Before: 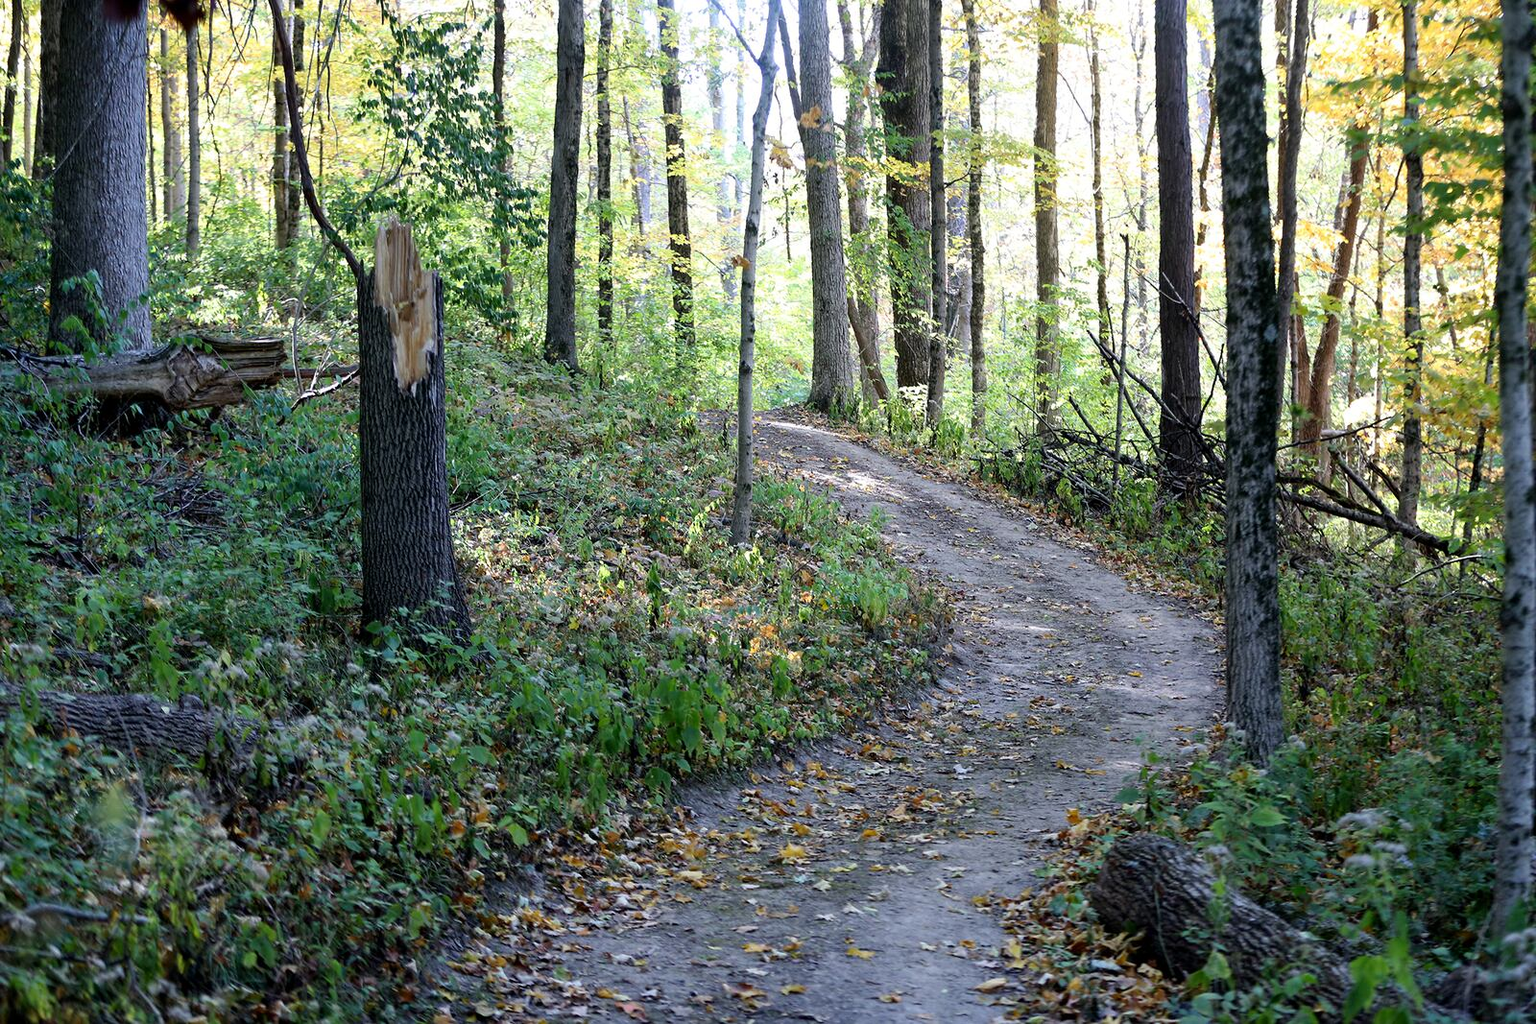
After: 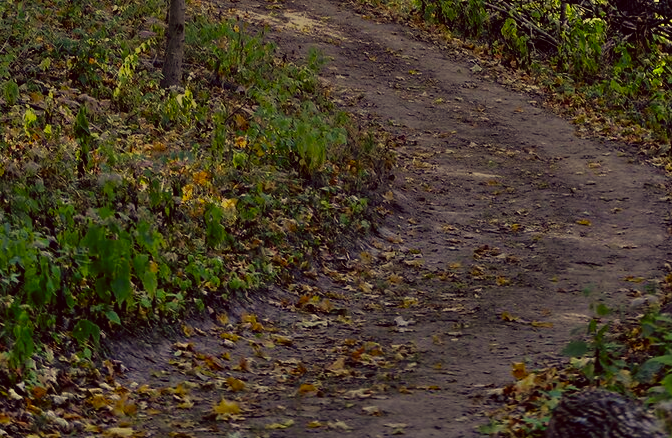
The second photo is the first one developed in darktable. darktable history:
color correction: highlights a* -0.625, highlights b* 39.79, shadows a* 9.25, shadows b* -0.729
tone equalizer: -8 EV -1.98 EV, -7 EV -1.99 EV, -6 EV -1.98 EV, -5 EV -1.97 EV, -4 EV -1.99 EV, -3 EV -1.98 EV, -2 EV -1.98 EV, -1 EV -1.61 EV, +0 EV -1.99 EV, edges refinement/feathering 500, mask exposure compensation -1.57 EV, preserve details no
crop: left 37.438%, top 45.013%, right 20.537%, bottom 13.846%
exposure: exposure -0.212 EV, compensate highlight preservation false
shadows and highlights: radius 46.97, white point adjustment 6.83, compress 79.21%, soften with gaussian
color balance rgb: perceptual saturation grading › global saturation 35.982%
